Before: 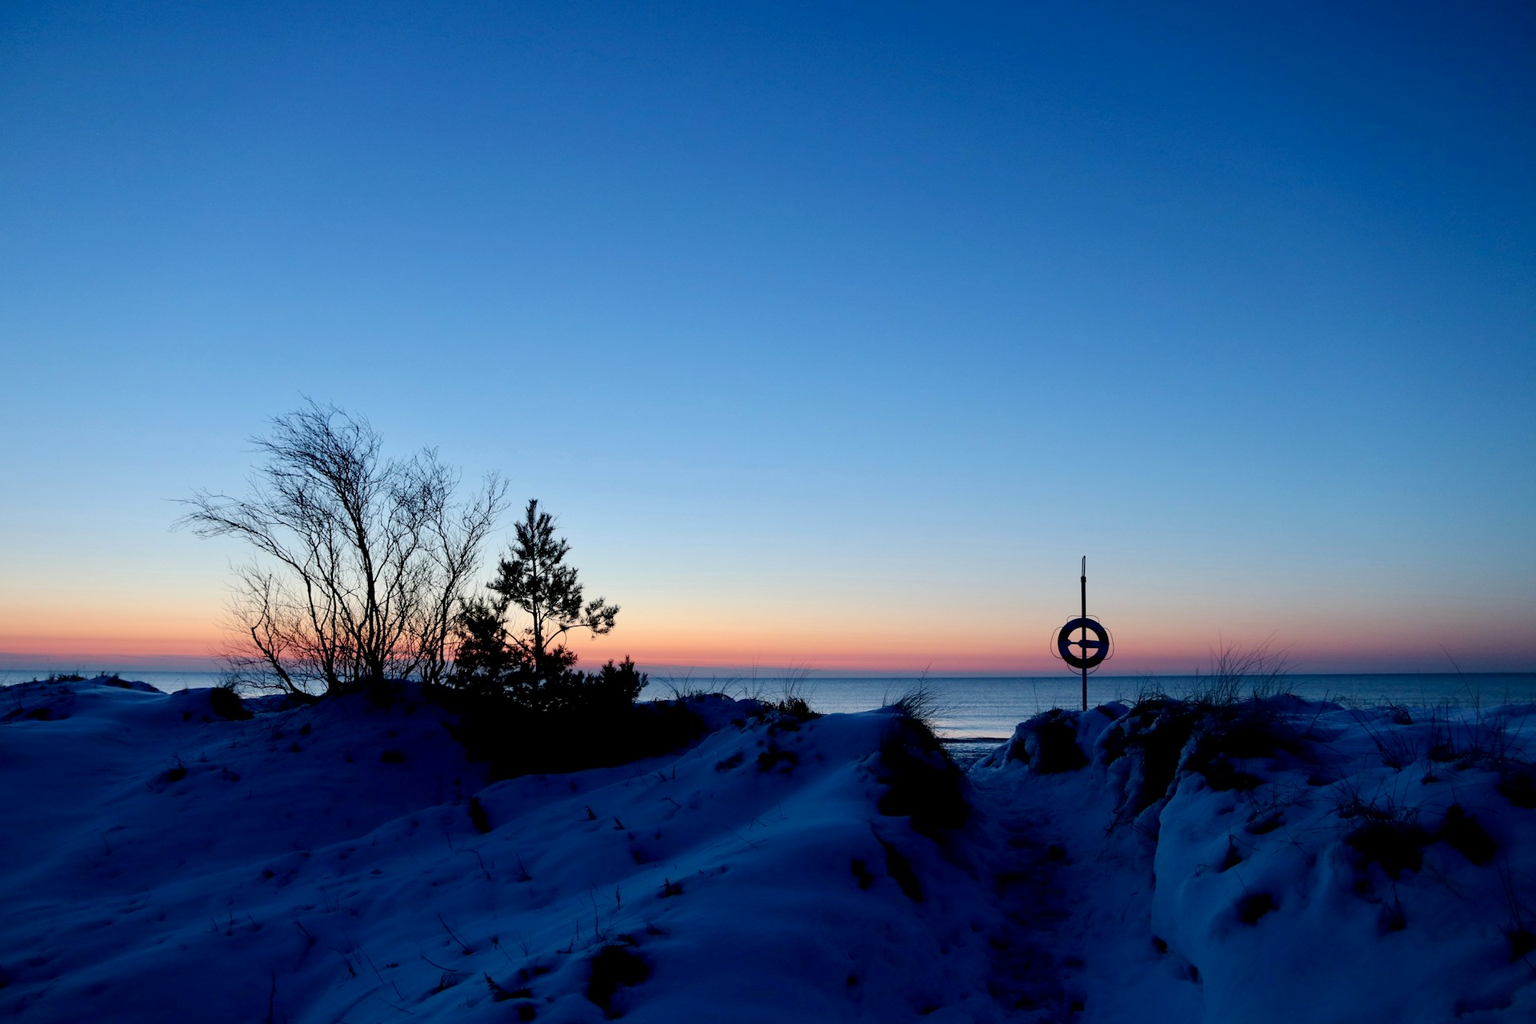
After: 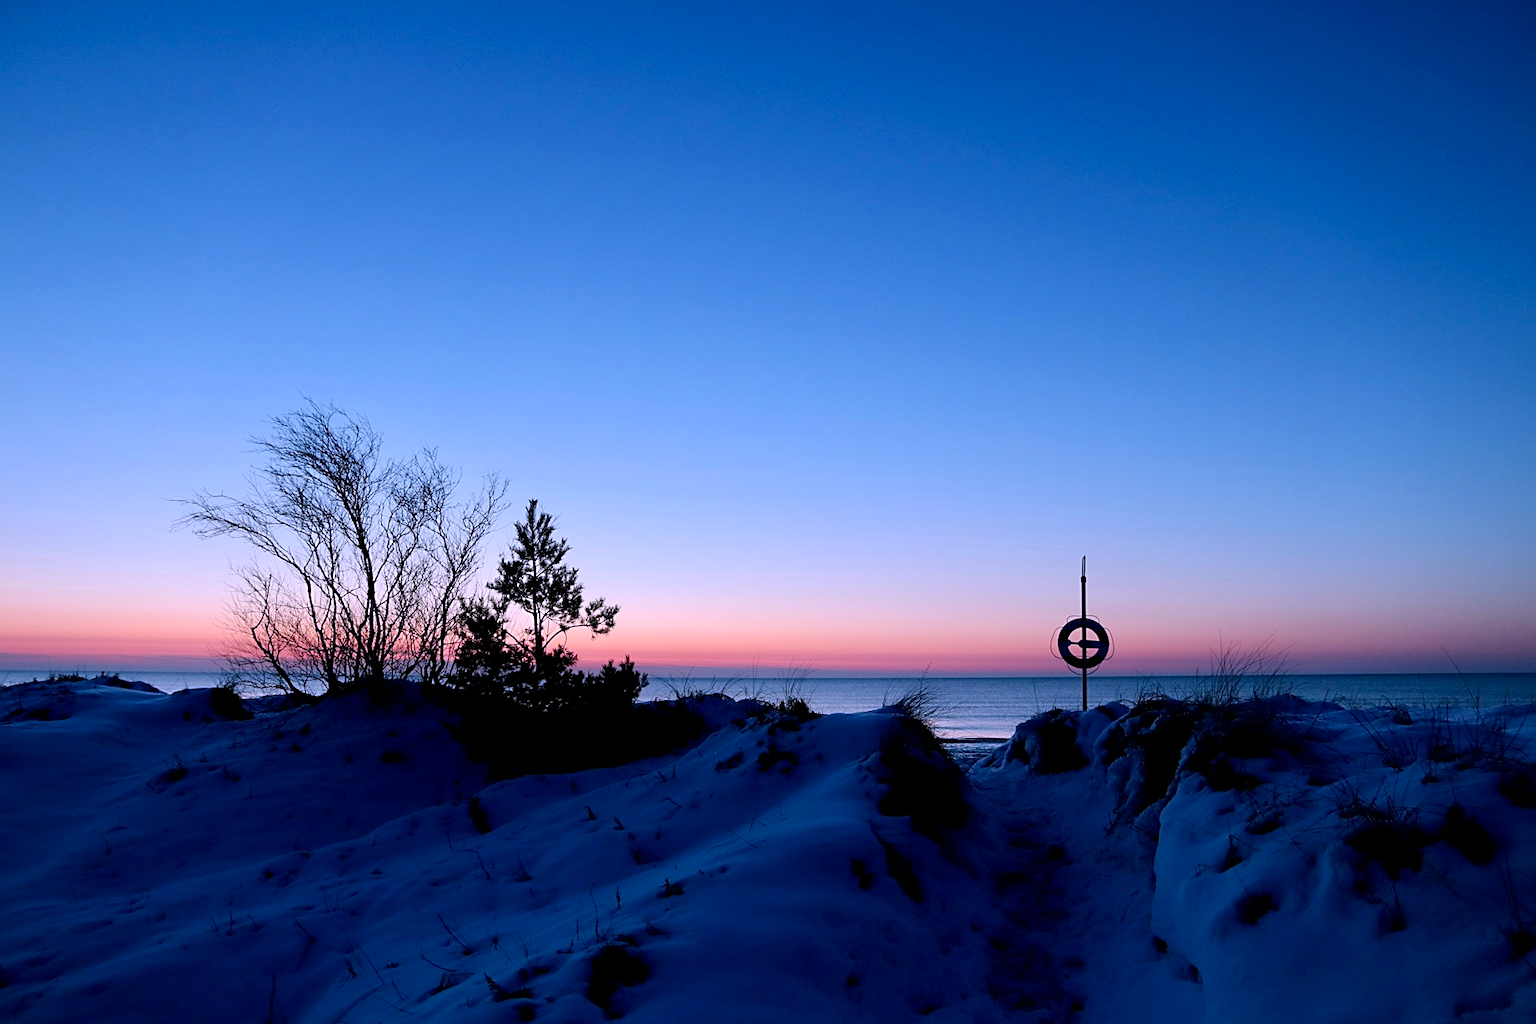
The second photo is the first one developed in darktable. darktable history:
color calibration: illuminant same as pipeline (D50), adaptation XYZ, x 0.346, y 0.359, temperature 5015.92 K
sharpen: on, module defaults
color correction: highlights a* 15.07, highlights b* -24.94
